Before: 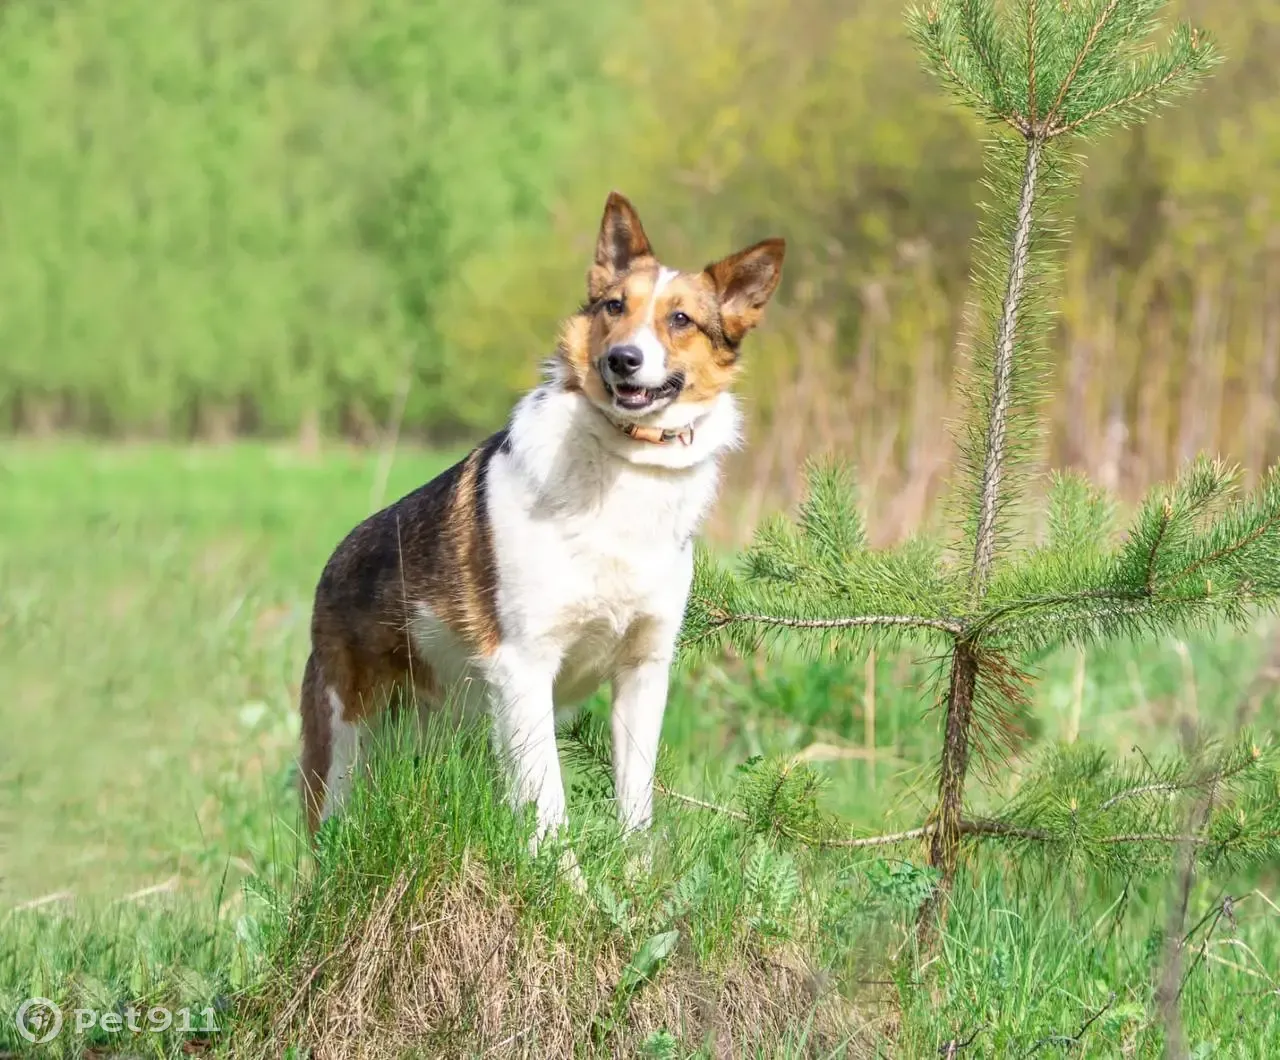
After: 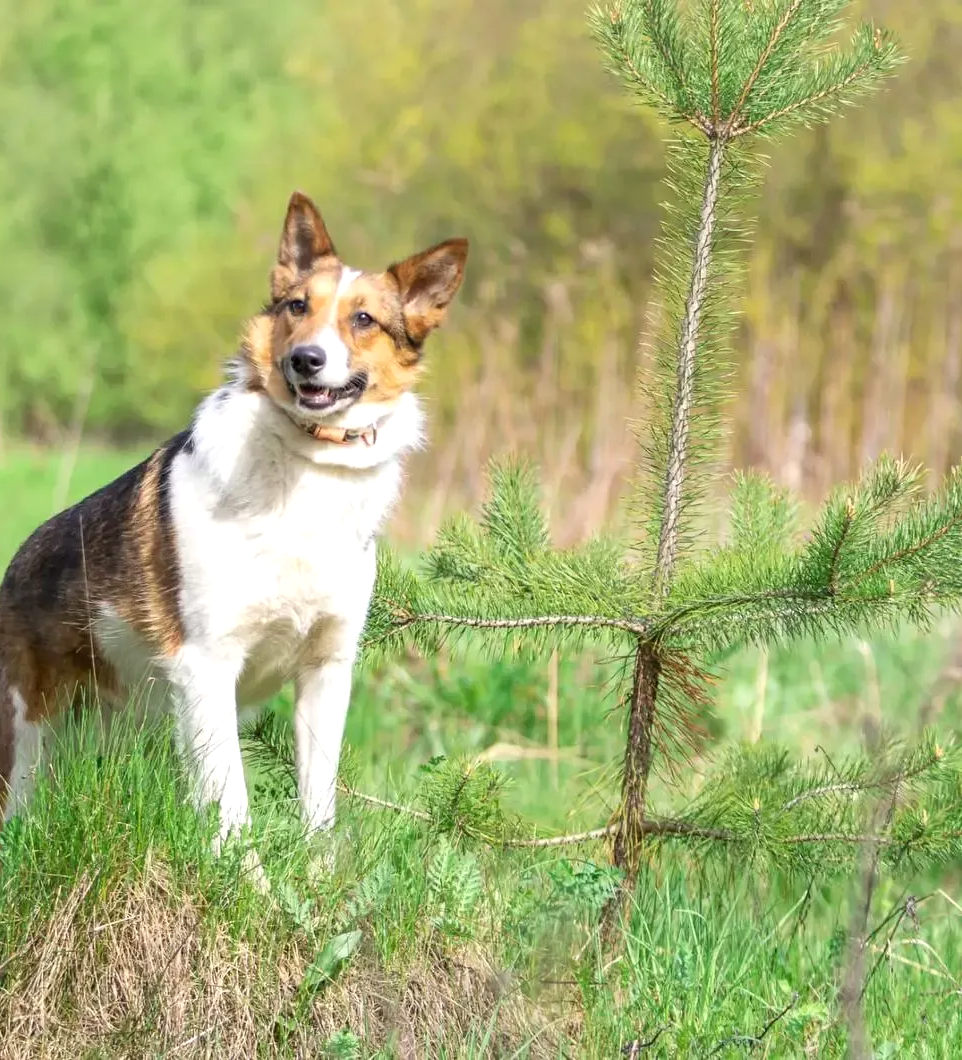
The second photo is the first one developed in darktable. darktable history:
exposure: exposure 0.179 EV, compensate highlight preservation false
crop and rotate: left 24.822%
